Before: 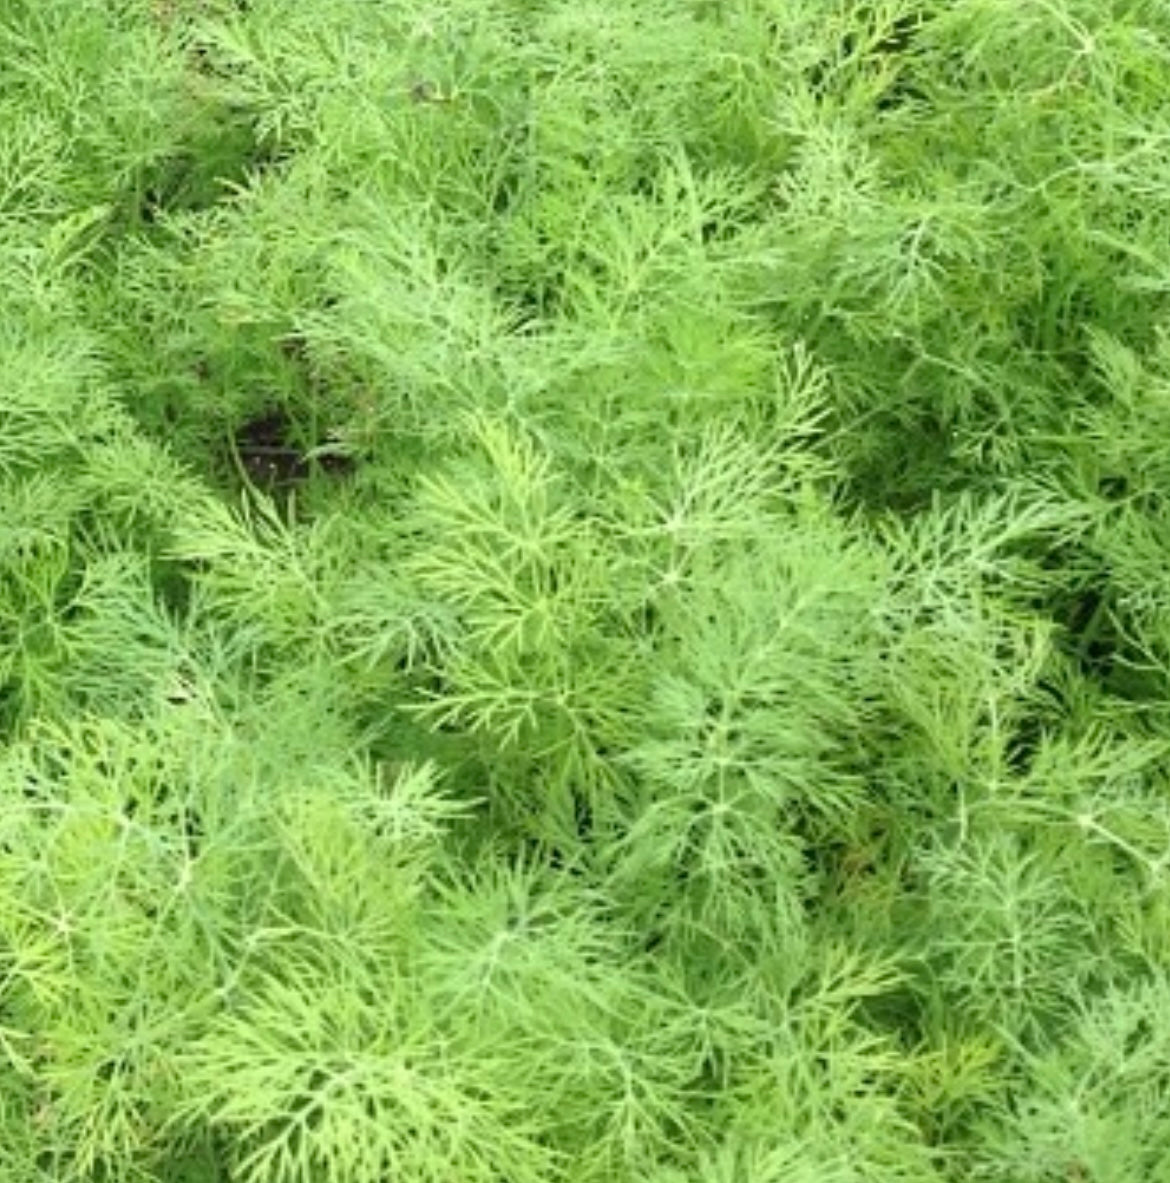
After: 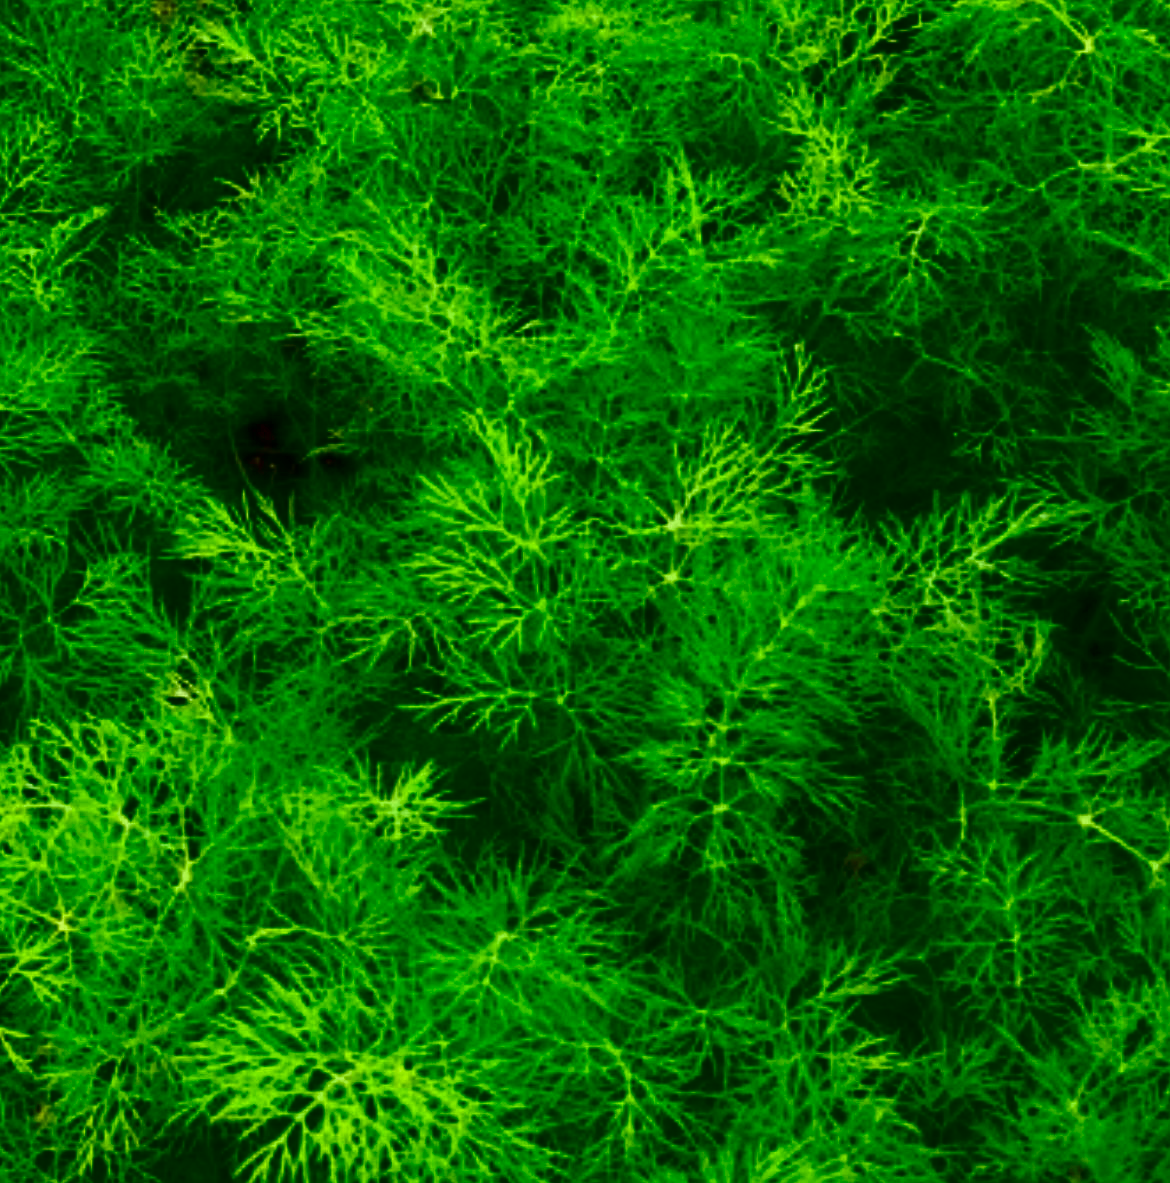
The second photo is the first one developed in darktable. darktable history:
contrast brightness saturation: brightness -1, saturation 1
base curve: preserve colors none
